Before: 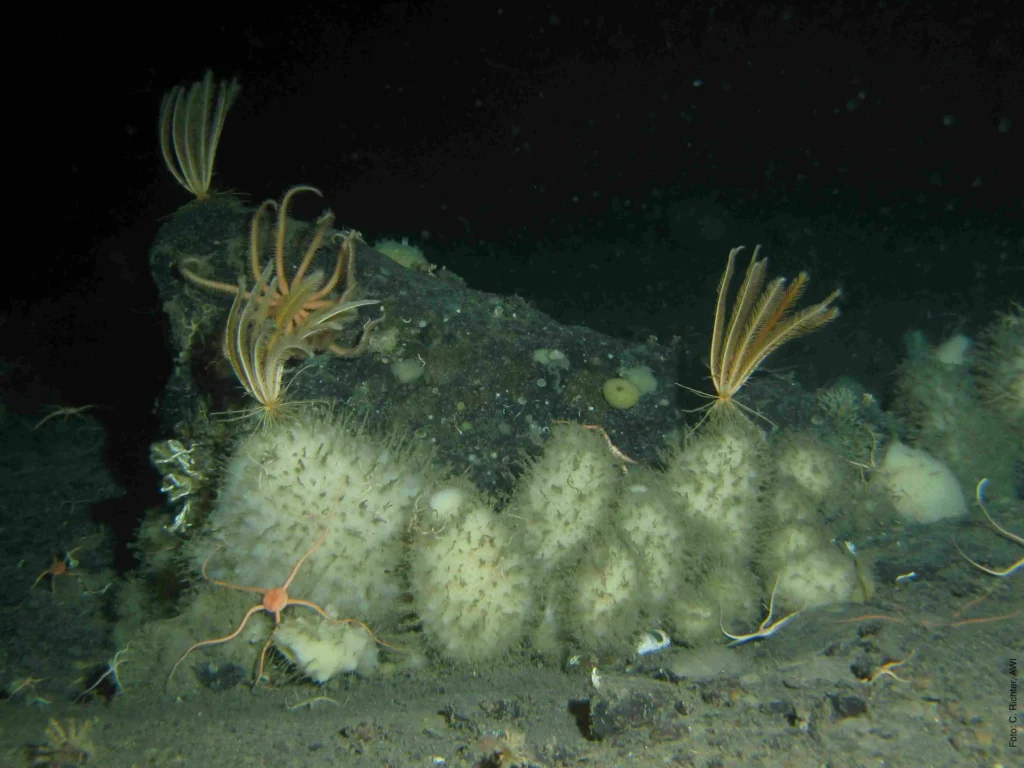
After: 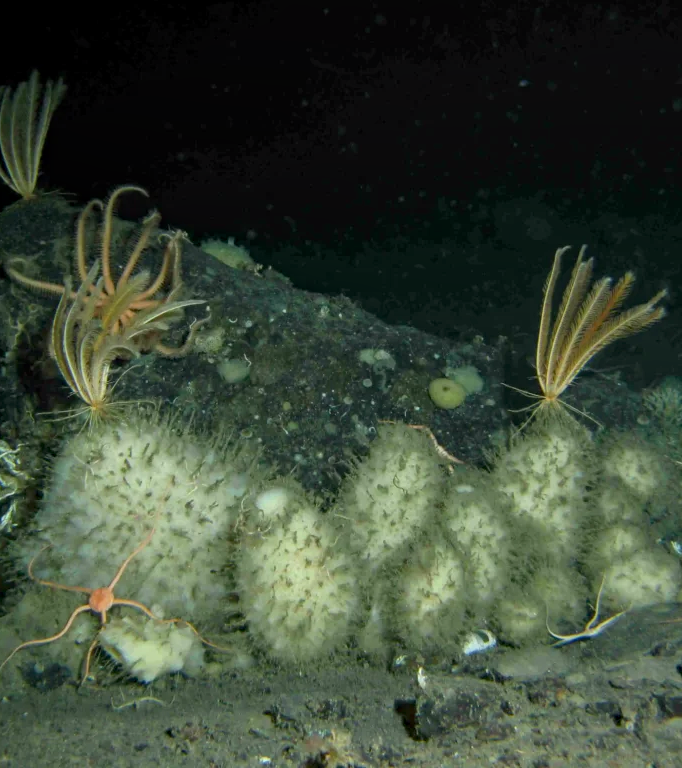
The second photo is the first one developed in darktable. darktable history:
shadows and highlights: radius 331.65, shadows 54.36, highlights -99.77, compress 94.39%, soften with gaussian
crop: left 17.018%, right 16.347%
local contrast: on, module defaults
haze removal: compatibility mode true, adaptive false
